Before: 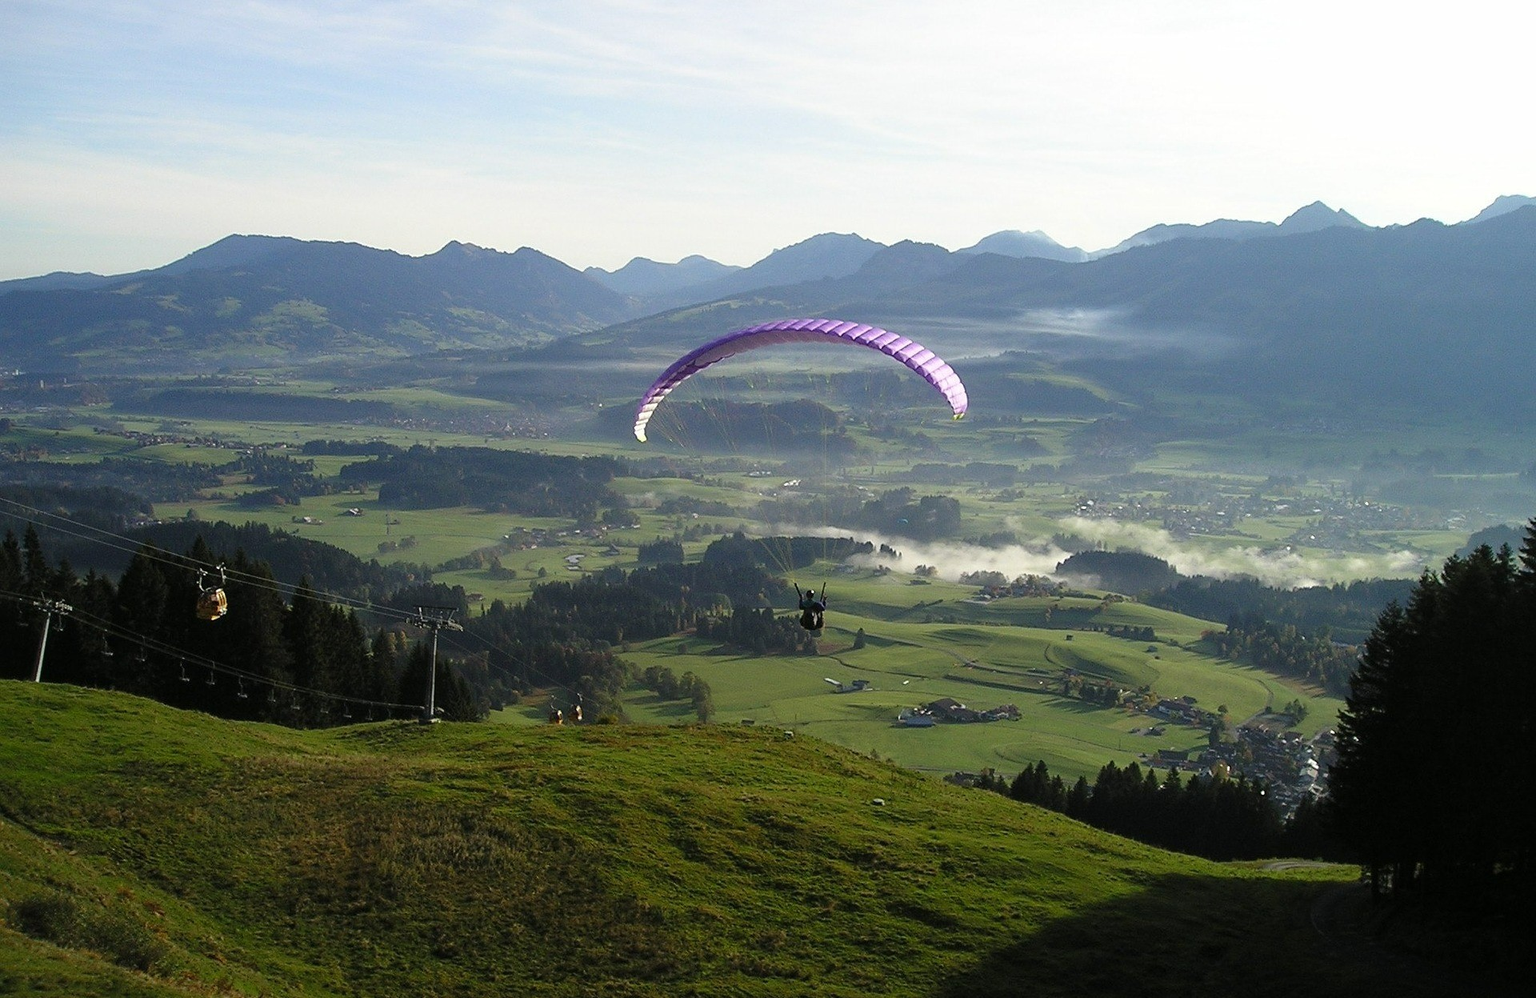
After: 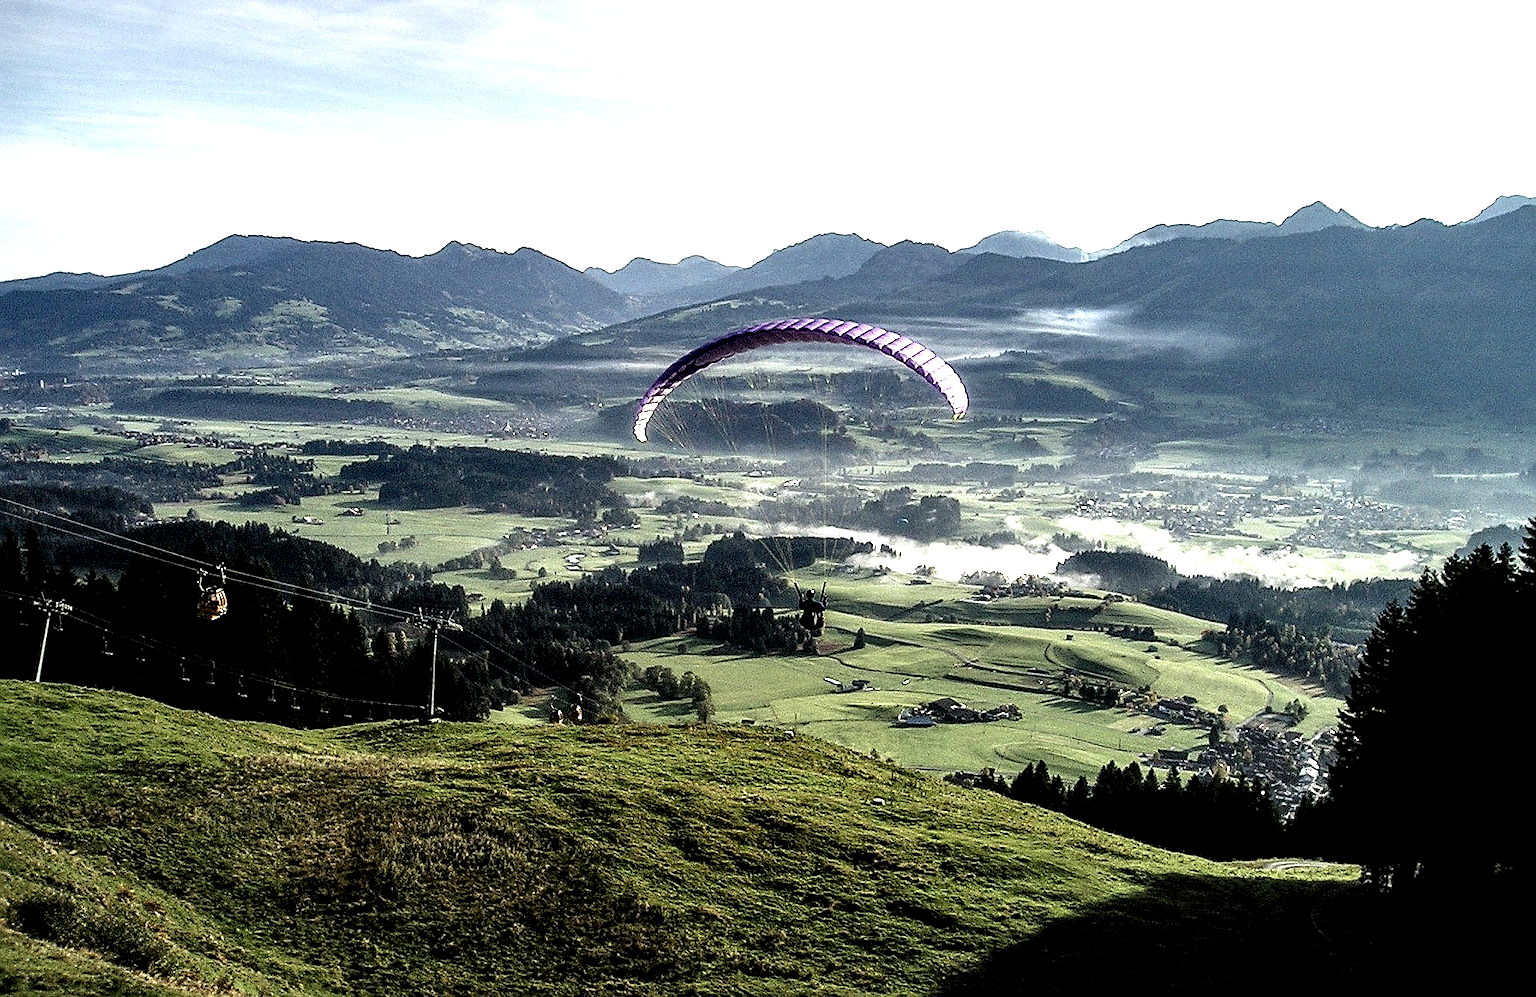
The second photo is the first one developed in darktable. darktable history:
local contrast: highlights 117%, shadows 45%, detail 292%
contrast brightness saturation: contrast 0.048, brightness 0.066, saturation 0.009
sharpen: on, module defaults
